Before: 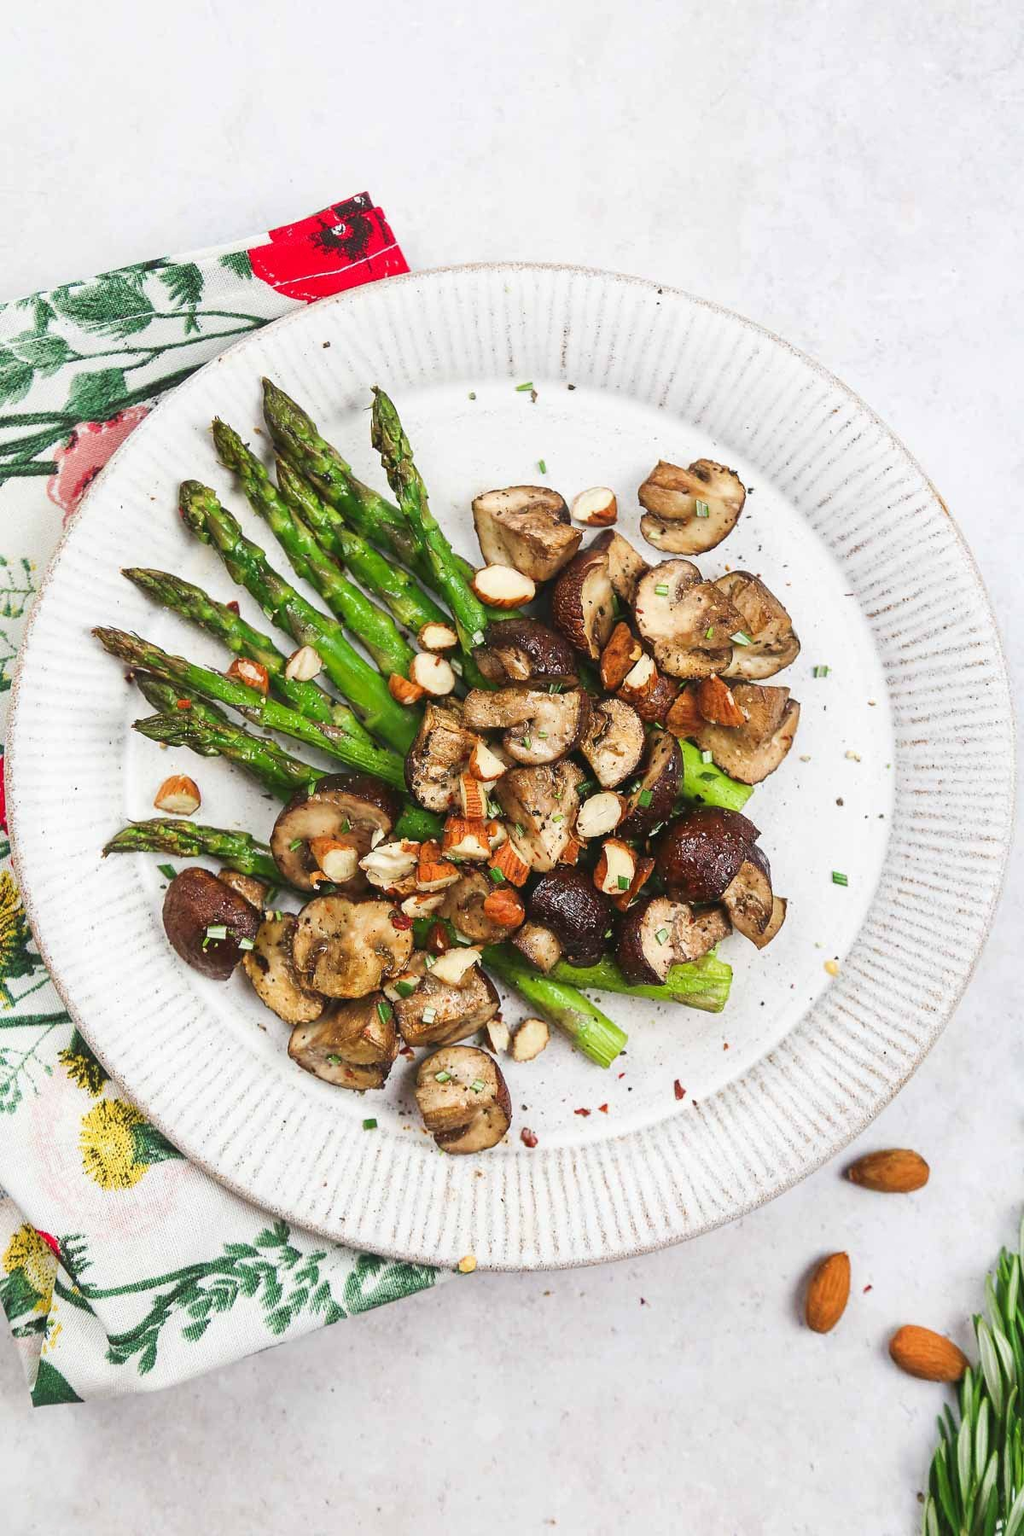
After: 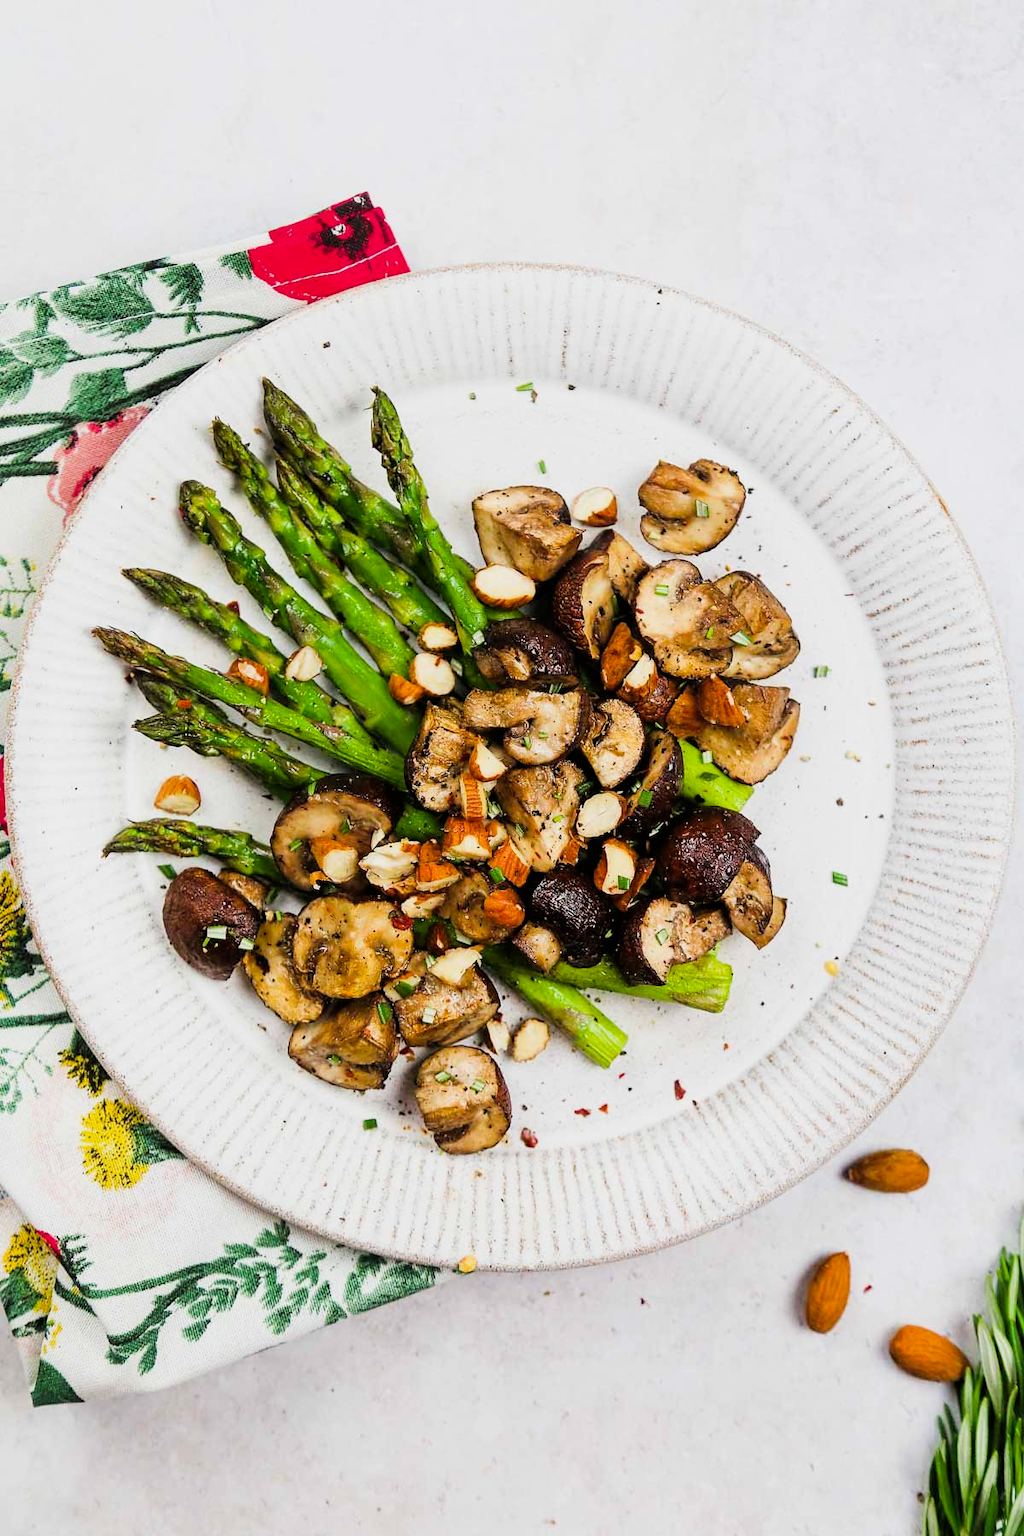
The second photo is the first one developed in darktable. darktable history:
filmic rgb: black relative exposure -5.13 EV, white relative exposure 3.19 EV, hardness 3.48, contrast 1.195, highlights saturation mix -48.93%
color balance rgb: shadows fall-off 102.817%, perceptual saturation grading › global saturation 29.424%, mask middle-gray fulcrum 22.181%
